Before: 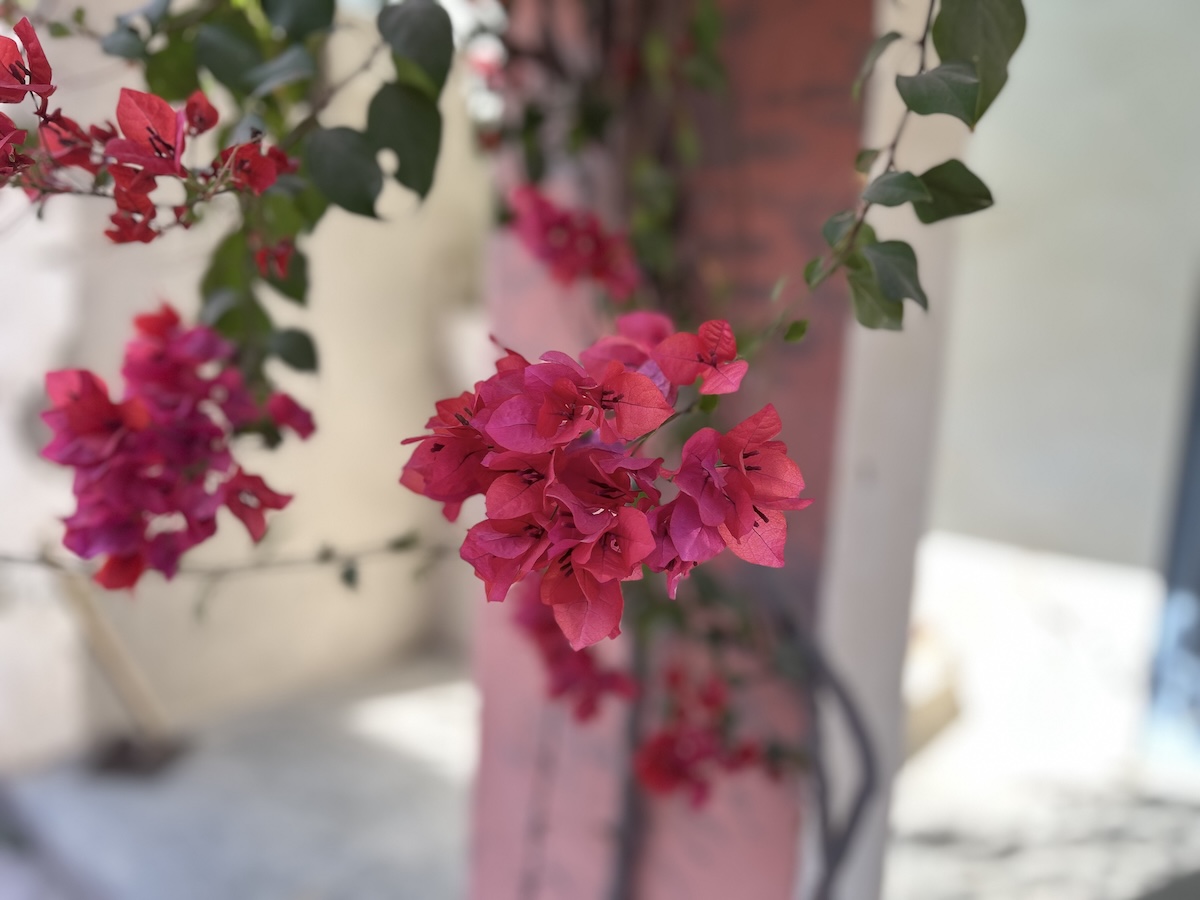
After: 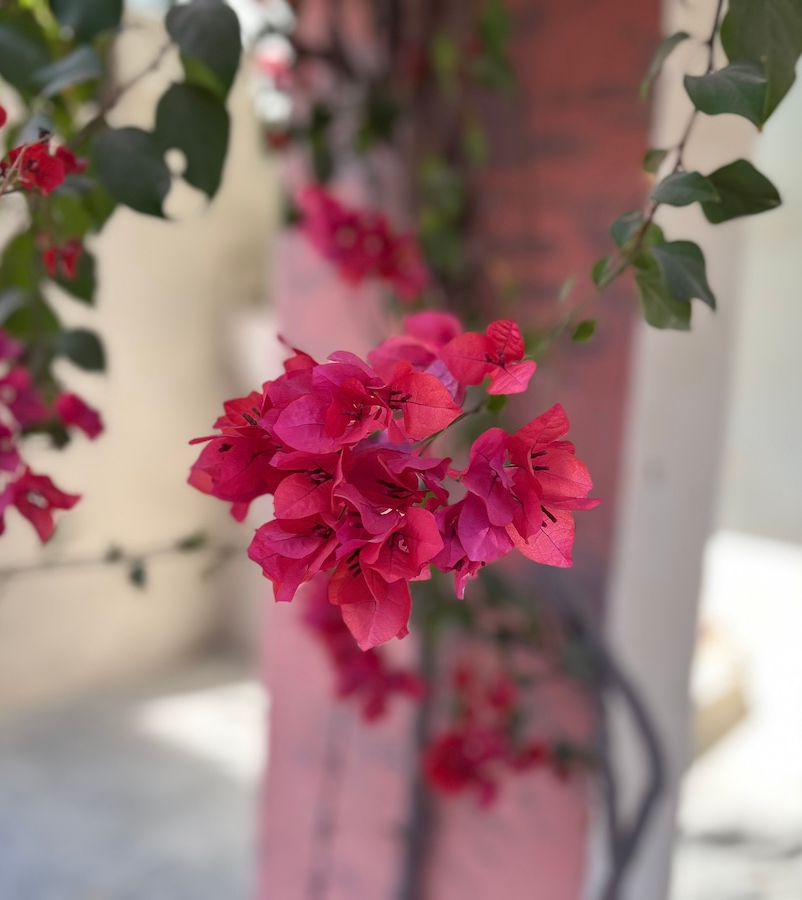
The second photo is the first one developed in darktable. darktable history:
crop and rotate: left 17.724%, right 15.394%
